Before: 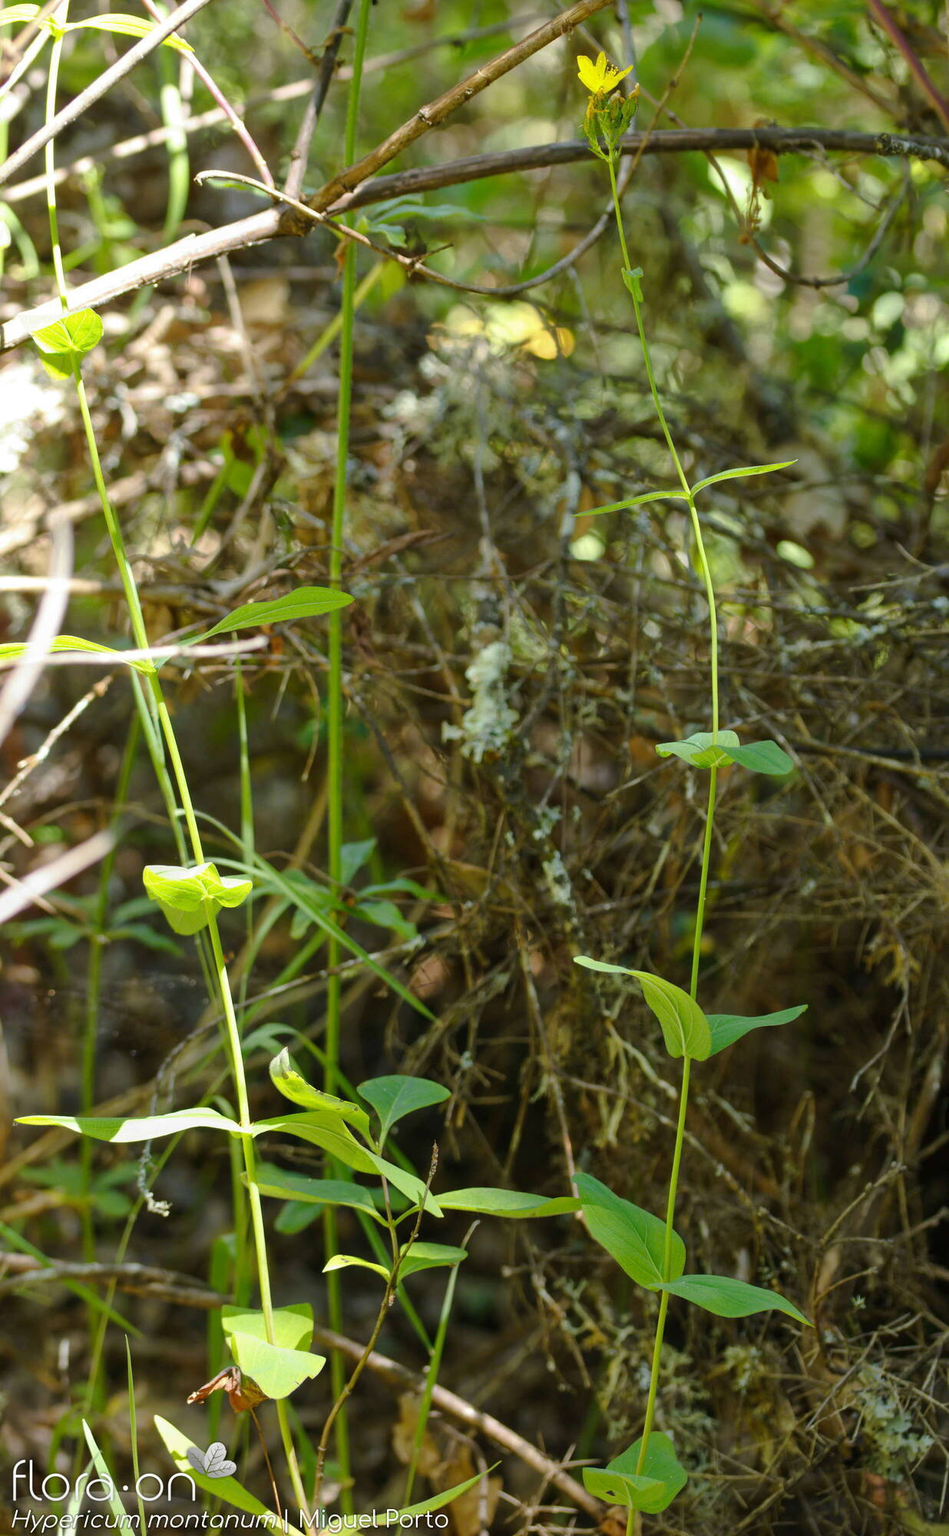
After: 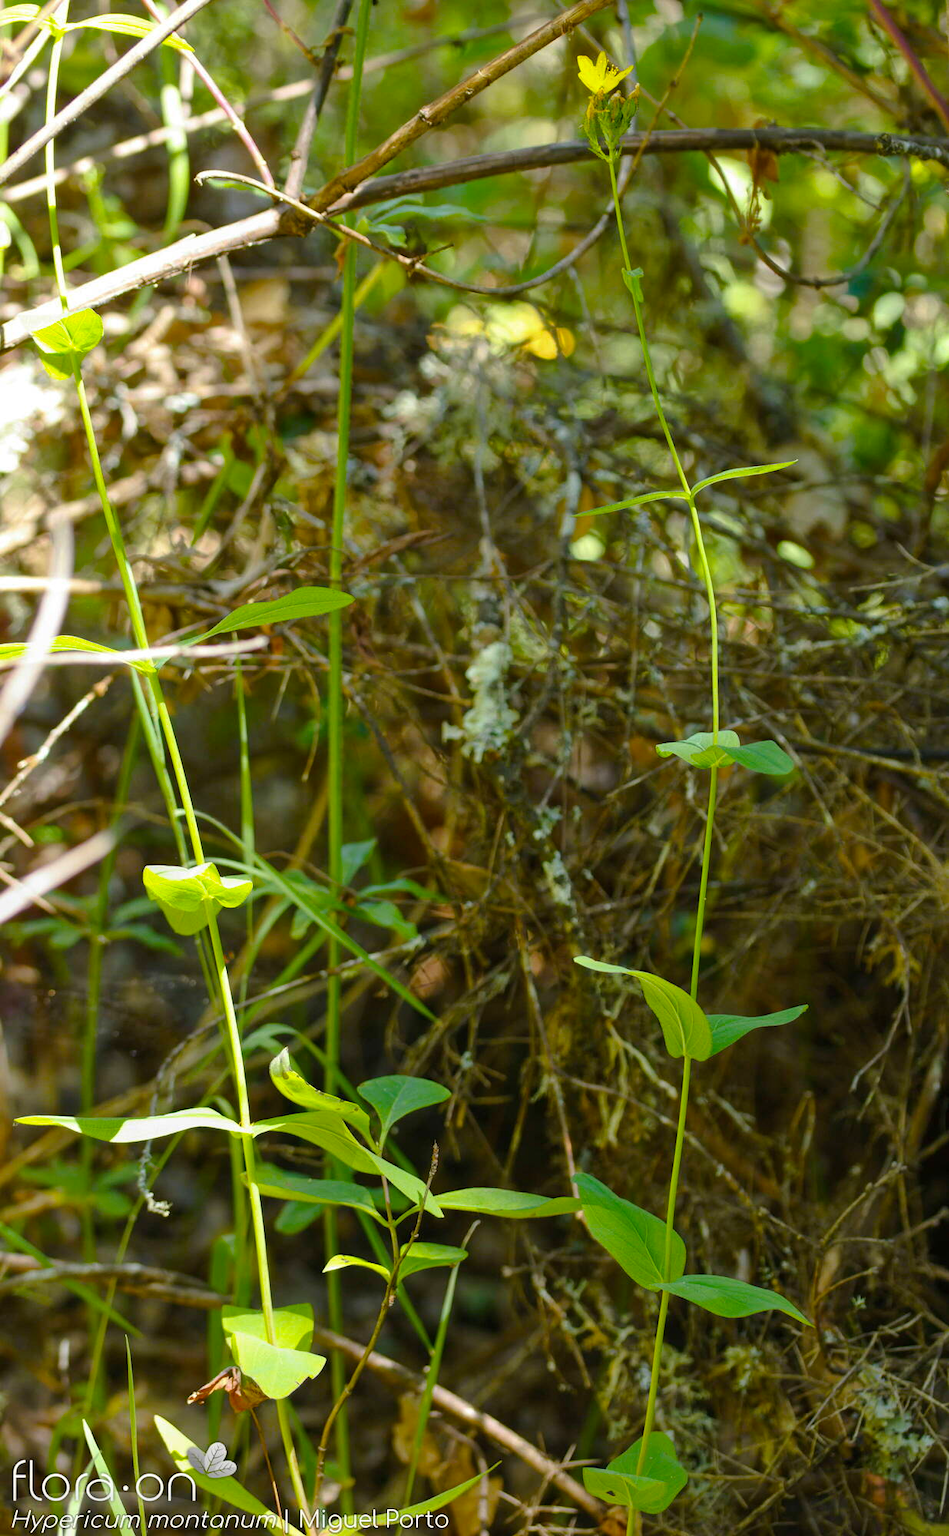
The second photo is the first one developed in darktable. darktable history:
contrast equalizer: y [[0.5 ×6], [0.5 ×6], [0.5, 0.5, 0.501, 0.545, 0.707, 0.863], [0 ×6], [0 ×6]]
color balance rgb: linear chroma grading › shadows -3.268%, linear chroma grading › highlights -4.389%, perceptual saturation grading › global saturation 31.243%
